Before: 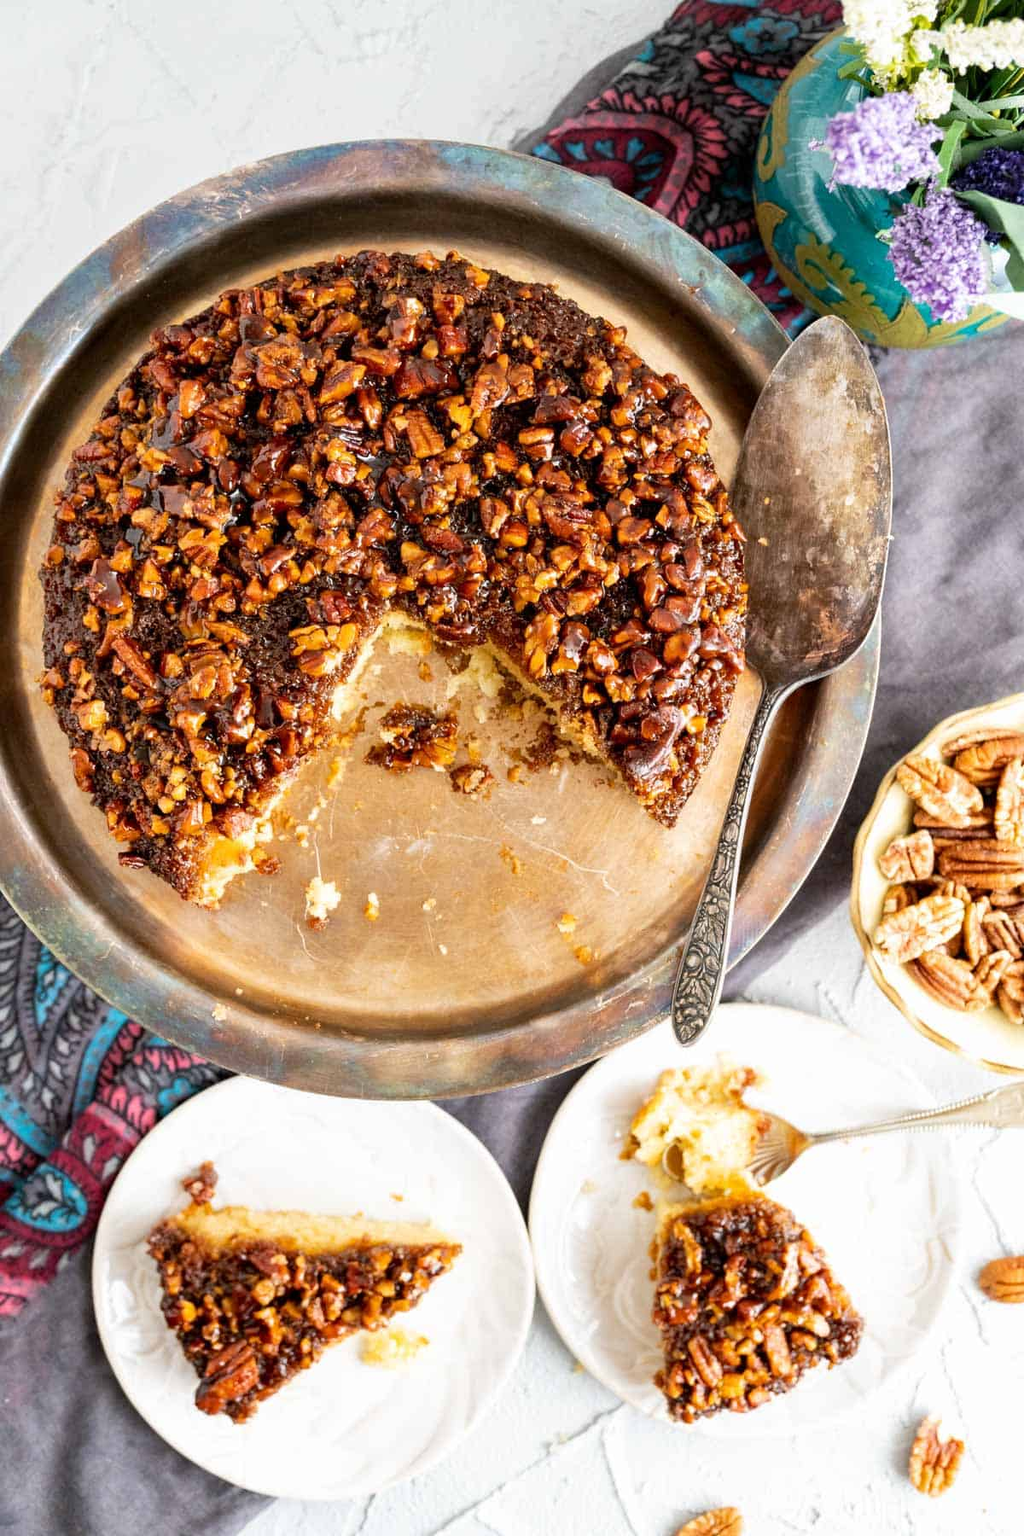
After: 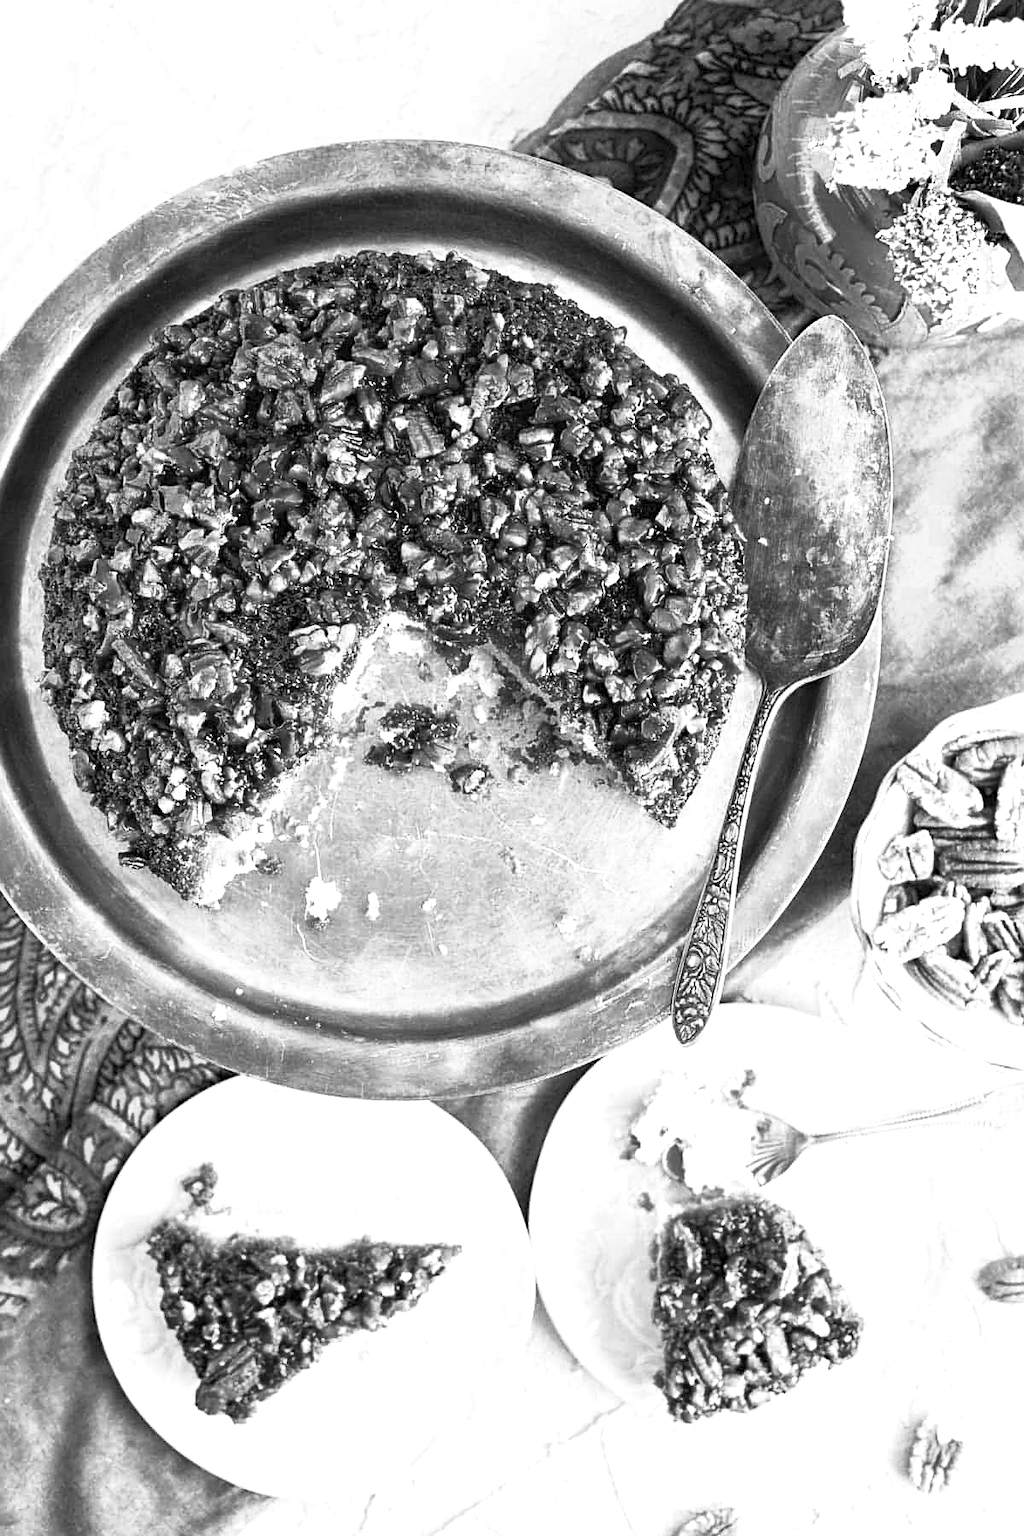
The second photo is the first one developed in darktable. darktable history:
contrast brightness saturation: contrast 0.39, brightness 0.53
color zones: curves: ch0 [(0.002, 0.593) (0.143, 0.417) (0.285, 0.541) (0.455, 0.289) (0.608, 0.327) (0.727, 0.283) (0.869, 0.571) (1, 0.603)]; ch1 [(0, 0) (0.143, 0) (0.286, 0) (0.429, 0) (0.571, 0) (0.714, 0) (0.857, 0)]
color correction: highlights a* 11.96, highlights b* 11.58
sharpen: on, module defaults
velvia: strength 45%
tone equalizer: on, module defaults
exposure: exposure 0.426 EV, compensate highlight preservation false
rgb curve: curves: ch0 [(0, 0) (0.415, 0.237) (1, 1)]
